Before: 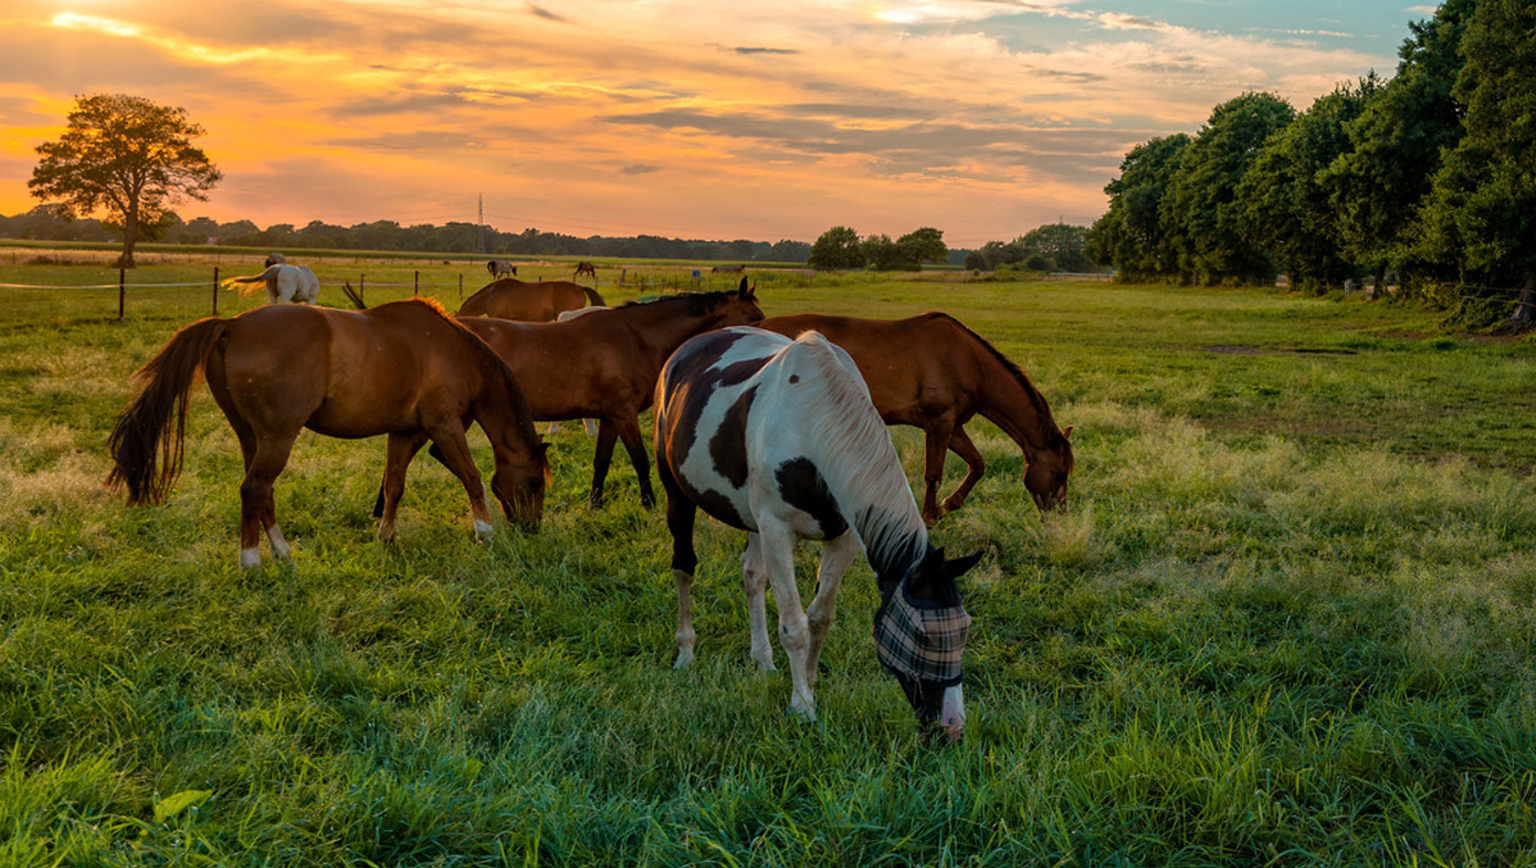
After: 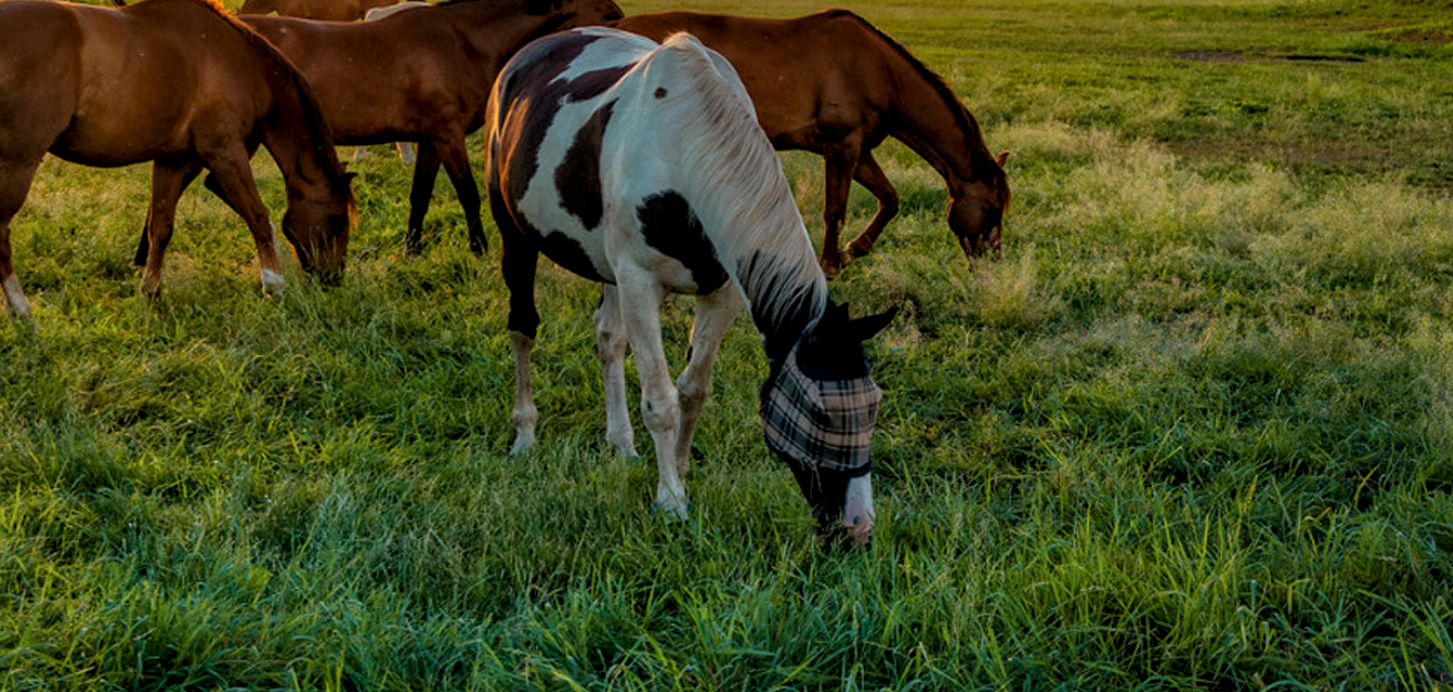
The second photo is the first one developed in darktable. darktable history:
levels: levels [0.018, 0.493, 1]
local contrast: on, module defaults
crop and rotate: left 17.299%, top 35.115%, right 7.015%, bottom 1.024%
